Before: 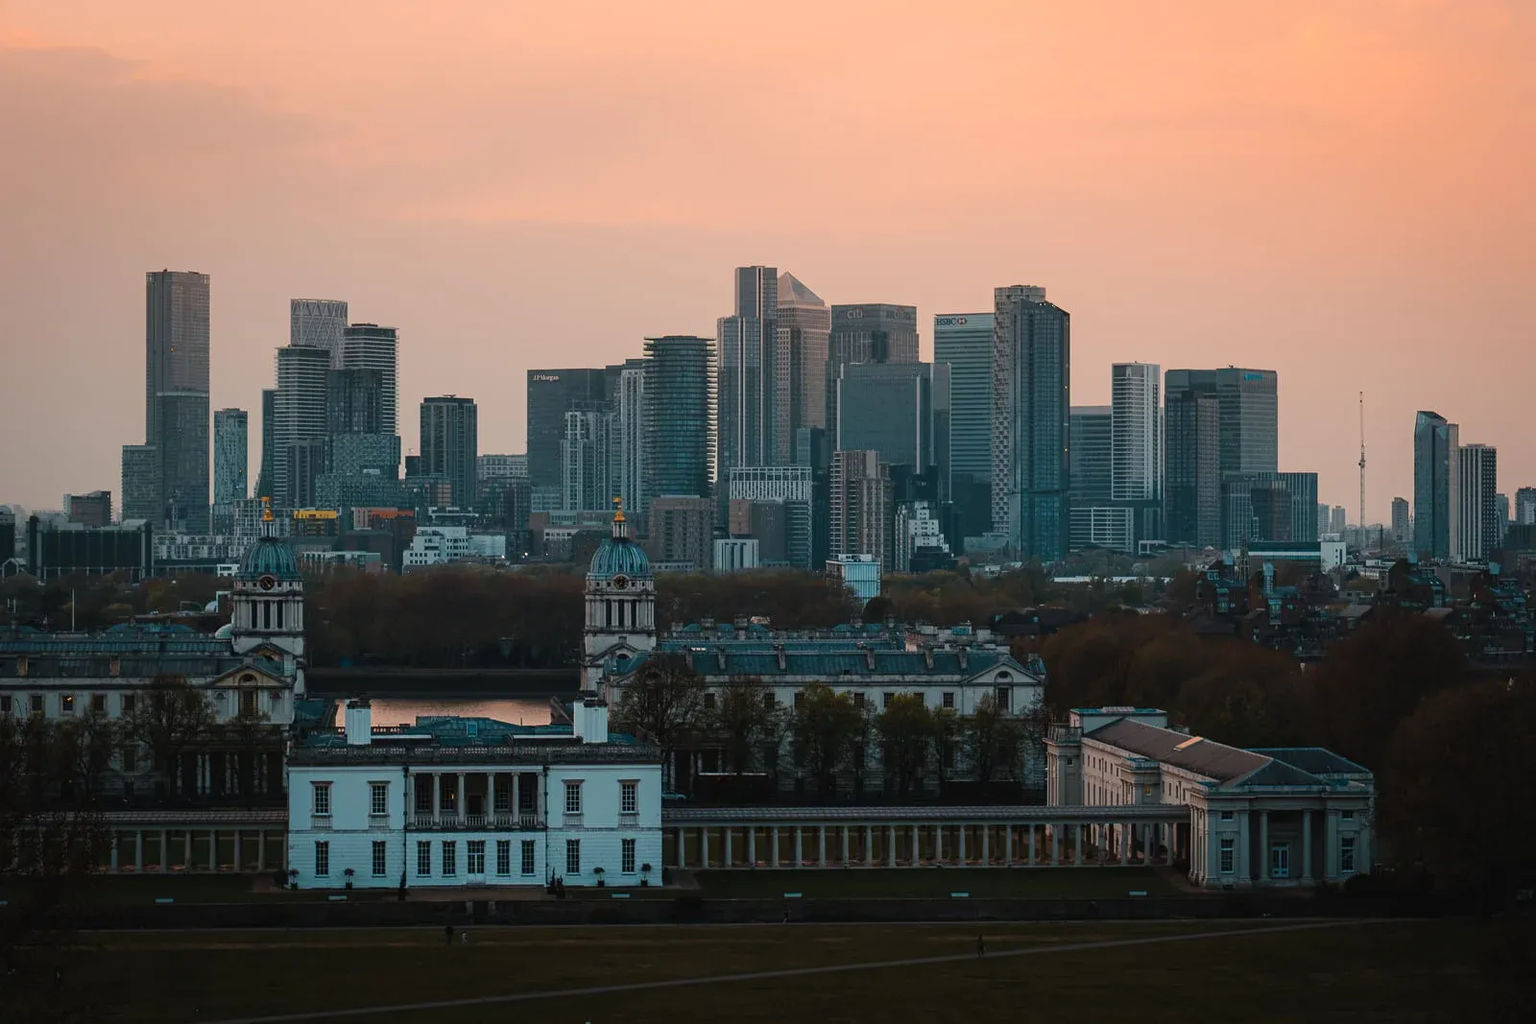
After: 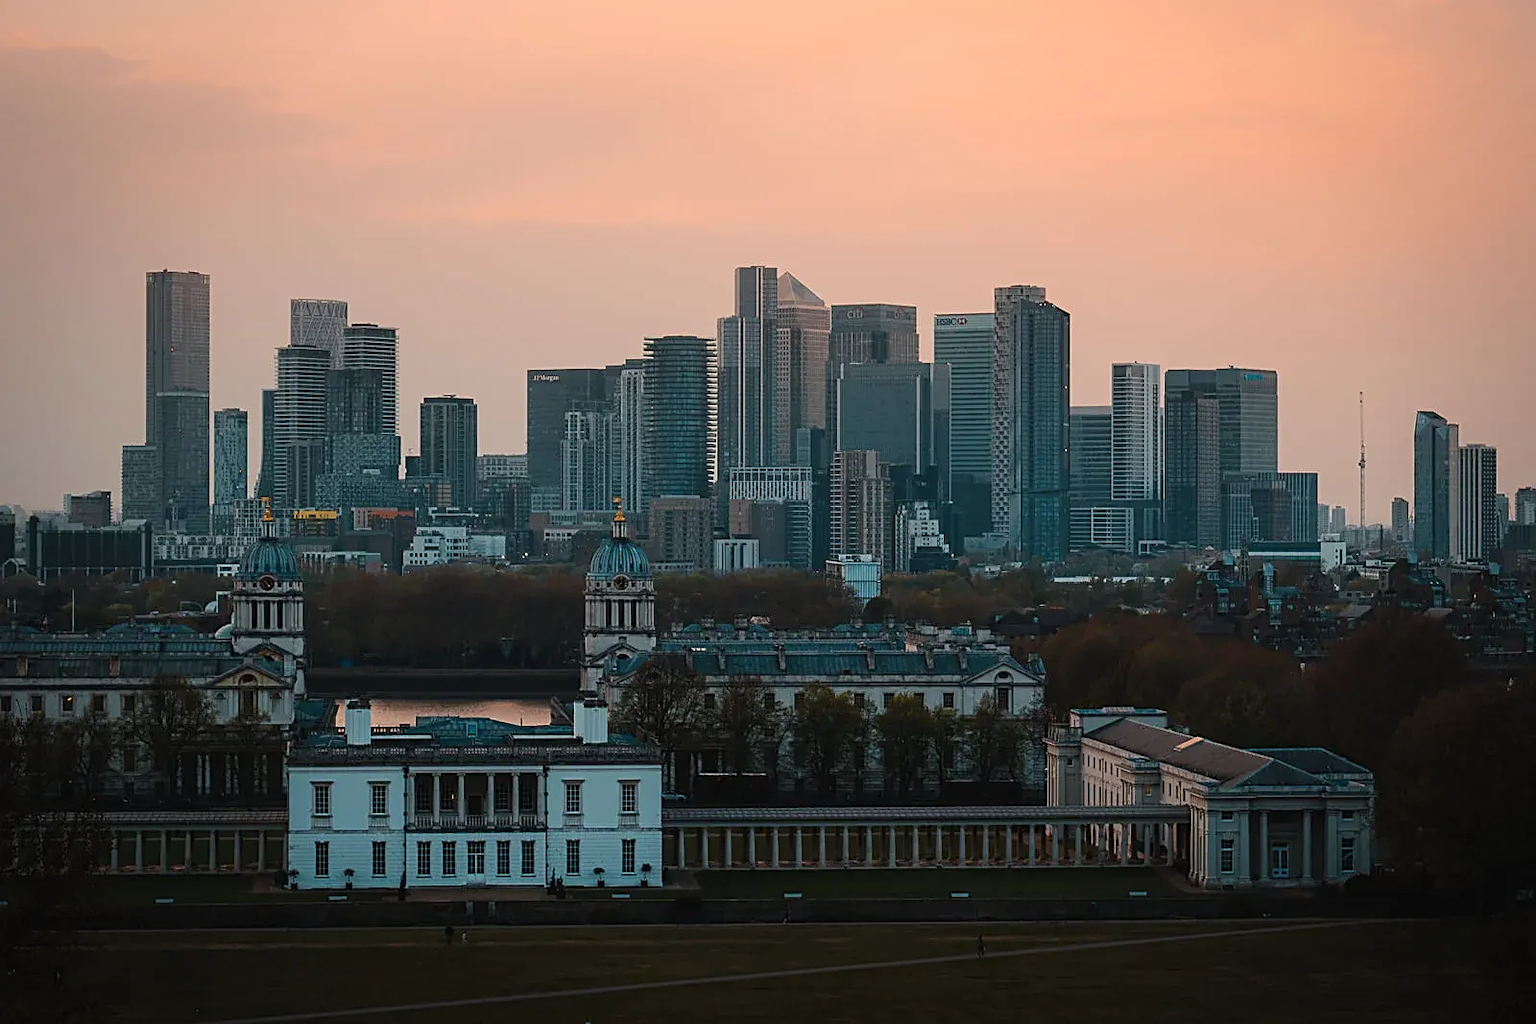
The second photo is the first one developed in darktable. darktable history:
vignetting: fall-off radius 93.87%
sharpen: on, module defaults
